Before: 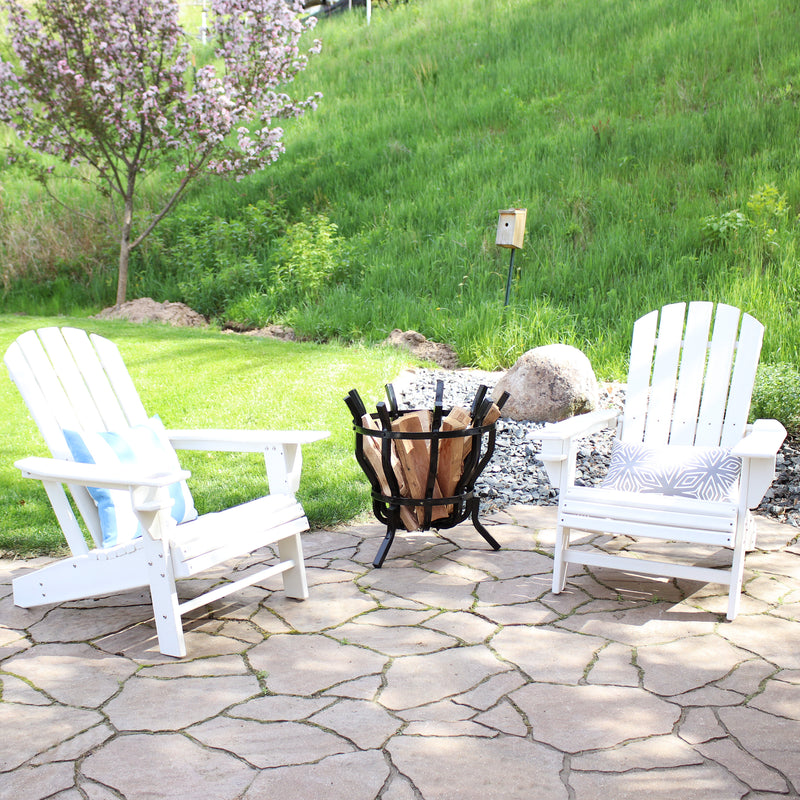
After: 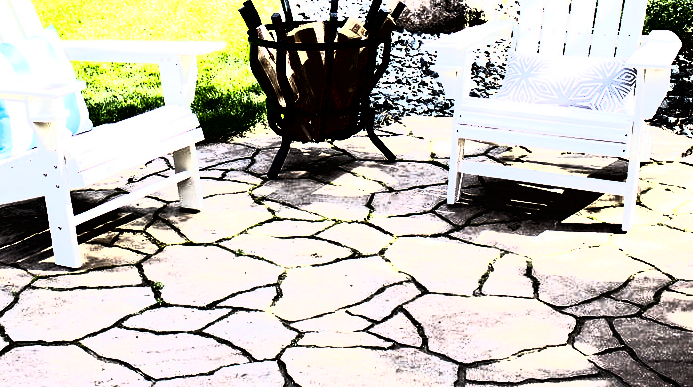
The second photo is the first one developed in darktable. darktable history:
crop and rotate: left 13.253%, top 48.706%, bottom 2.802%
tone curve: curves: ch0 [(0, 0) (0.003, 0.001) (0.011, 0.003) (0.025, 0.003) (0.044, 0.003) (0.069, 0.003) (0.1, 0.006) (0.136, 0.007) (0.177, 0.009) (0.224, 0.007) (0.277, 0.026) (0.335, 0.126) (0.399, 0.254) (0.468, 0.493) (0.543, 0.892) (0.623, 0.984) (0.709, 0.979) (0.801, 0.979) (0.898, 0.982) (1, 1)]
contrast brightness saturation: contrast 0.088, brightness -0.594, saturation 0.17
